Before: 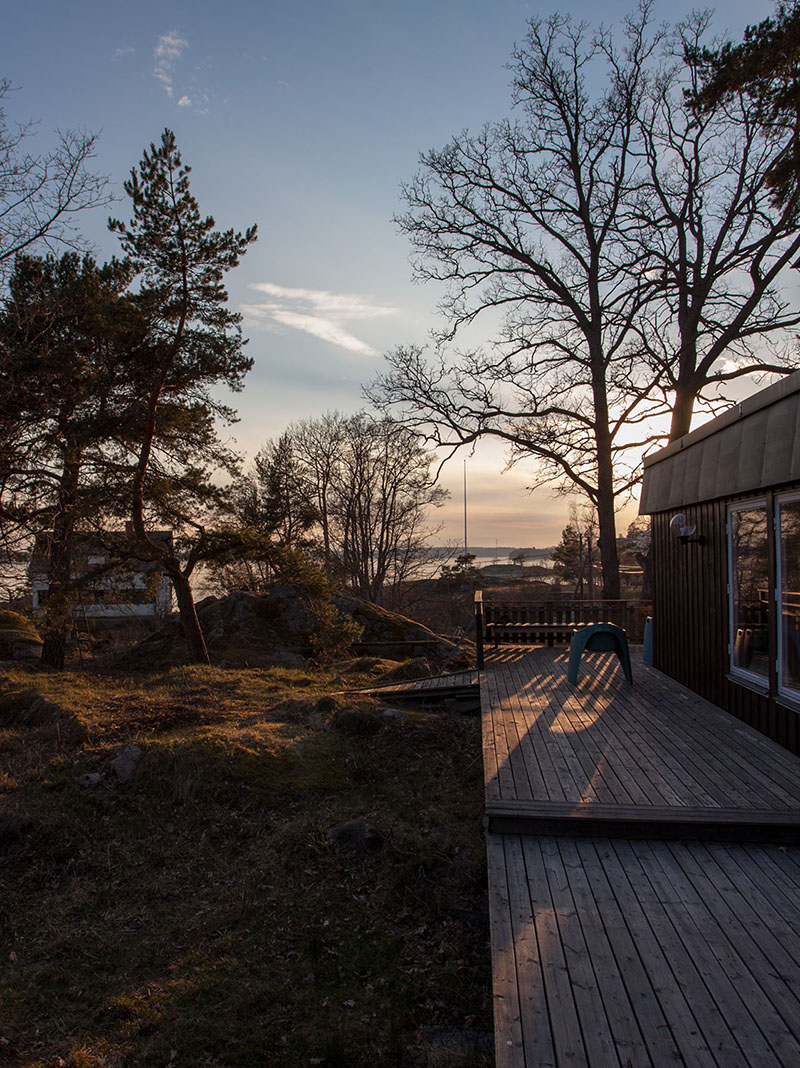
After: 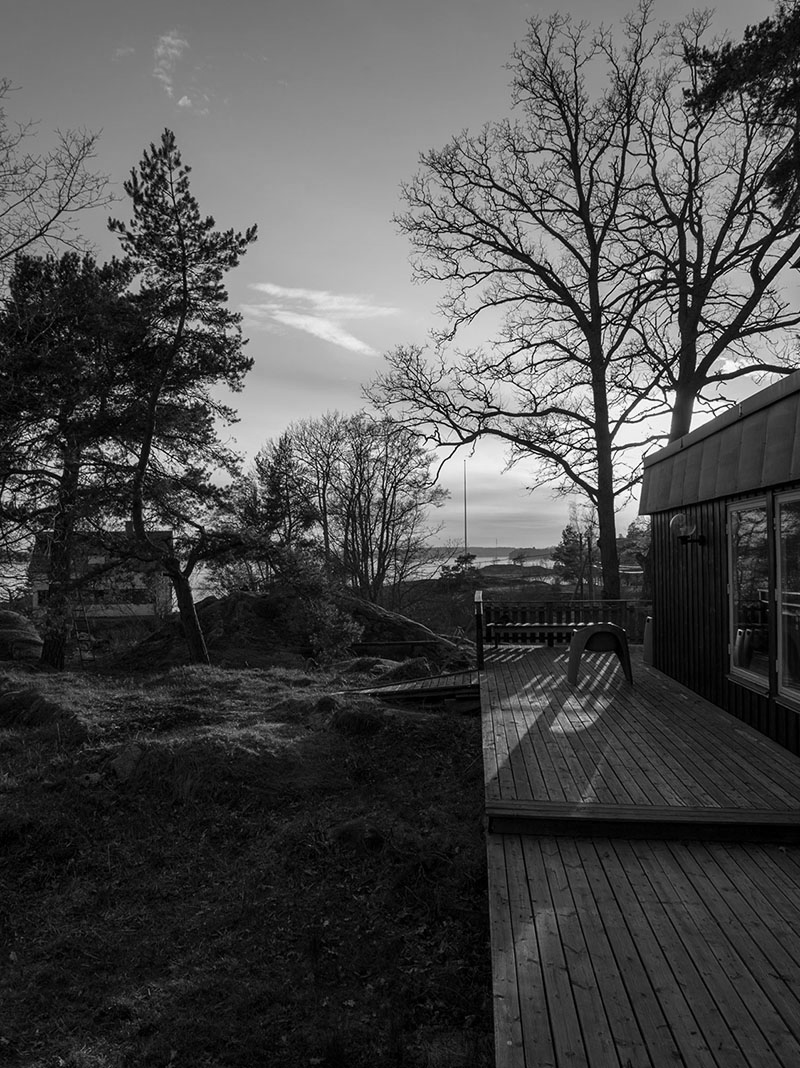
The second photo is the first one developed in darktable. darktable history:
monochrome: a -6.99, b 35.61, size 1.4
velvia: on, module defaults
